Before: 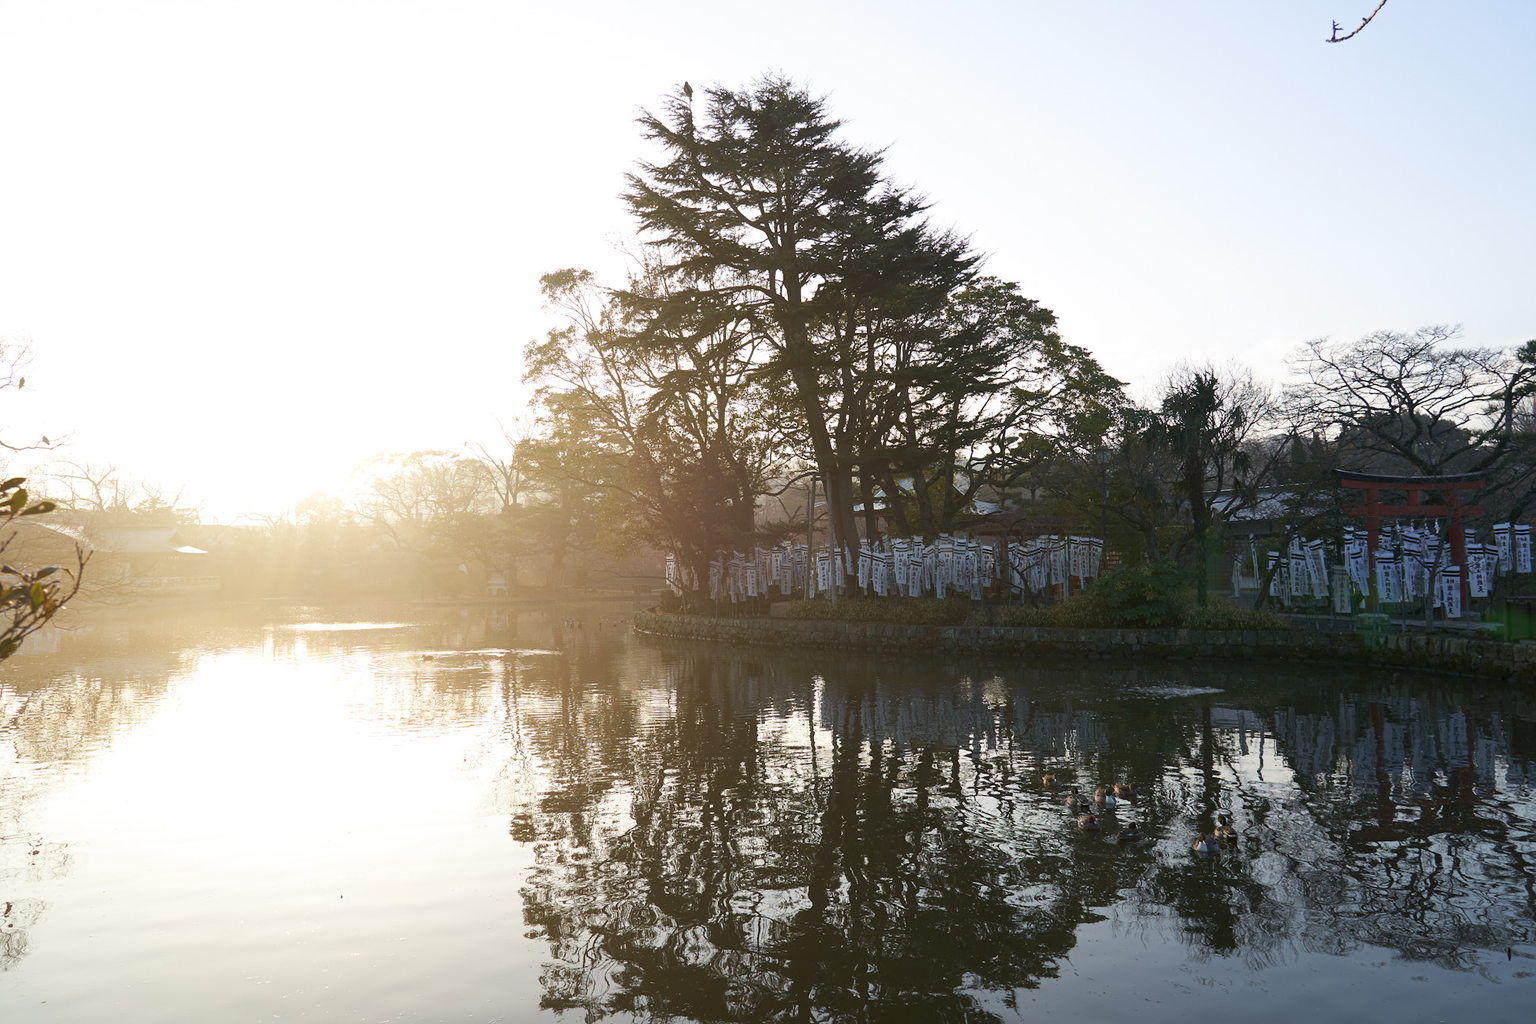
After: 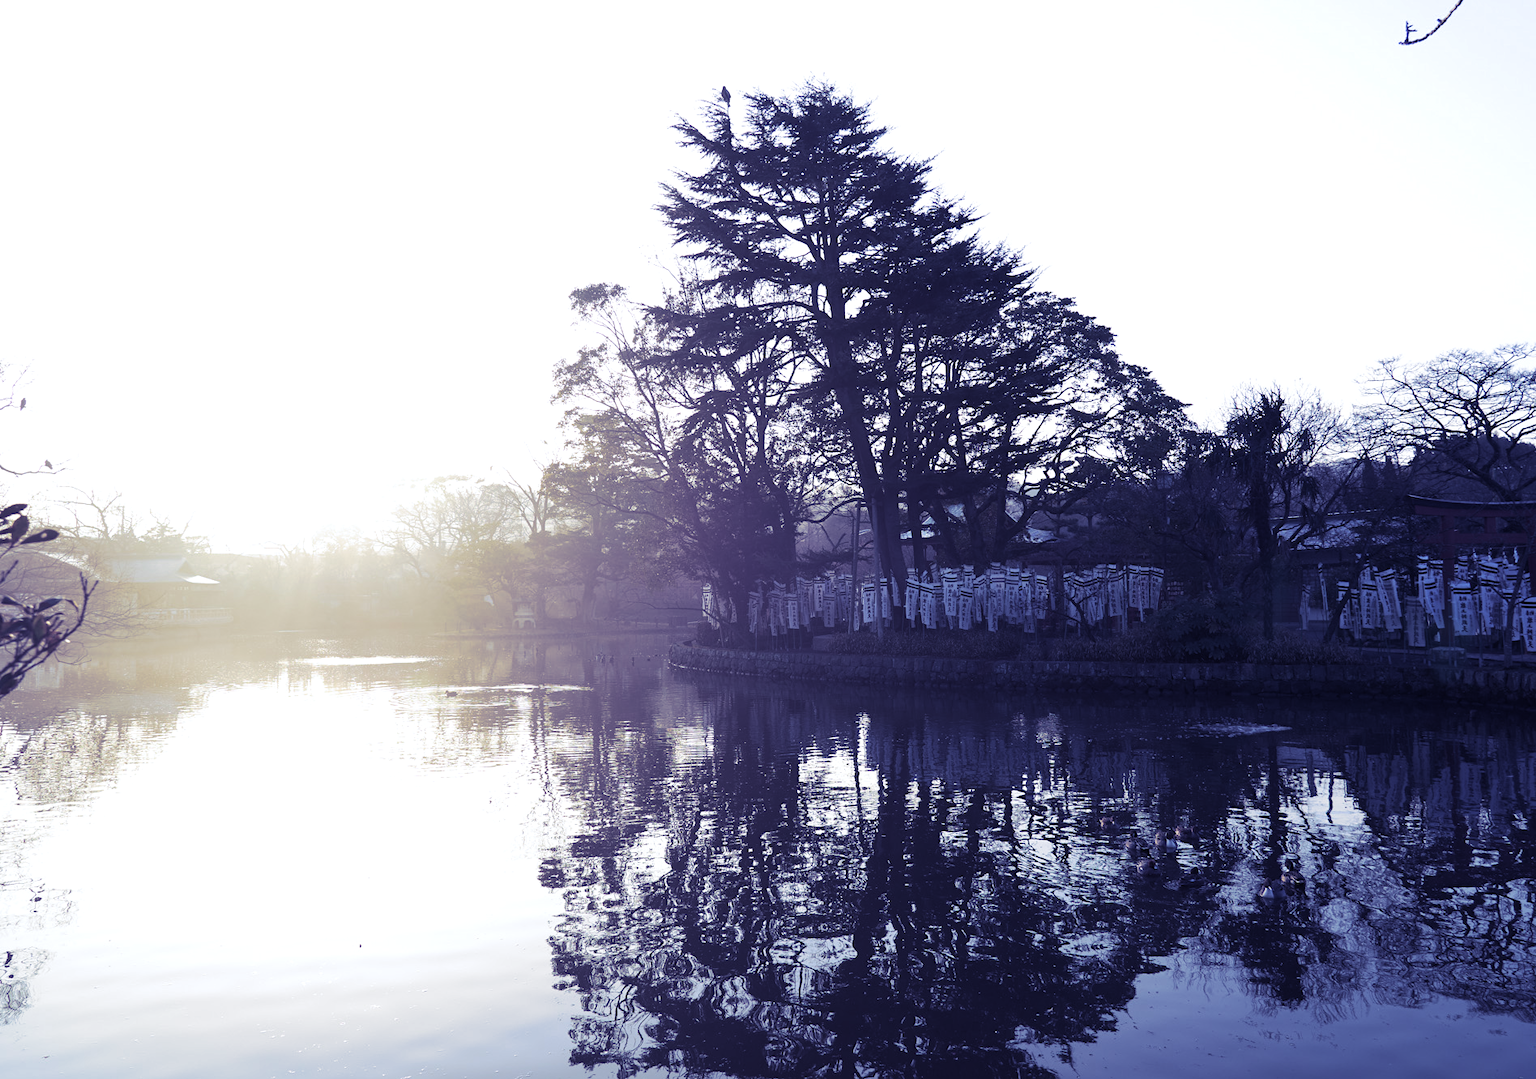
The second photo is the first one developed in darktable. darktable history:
tone equalizer: on, module defaults
white balance: red 0.948, green 1.02, blue 1.176
split-toning: shadows › hue 242.67°, shadows › saturation 0.733, highlights › hue 45.33°, highlights › saturation 0.667, balance -53.304, compress 21.15%
crop and rotate: right 5.167%
